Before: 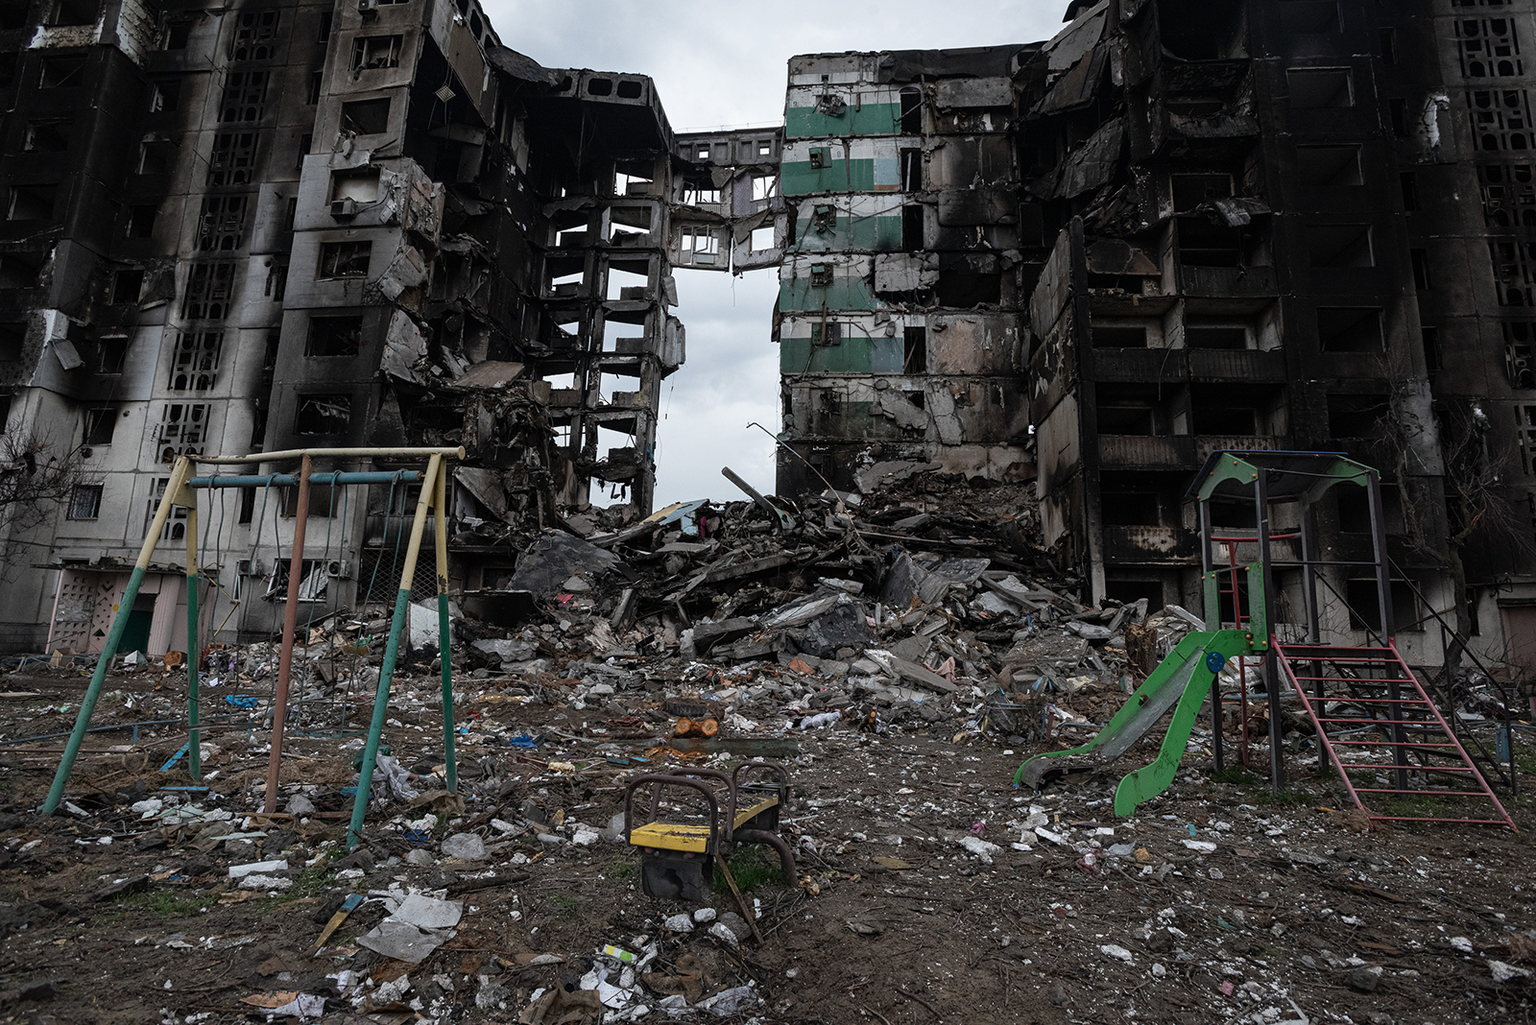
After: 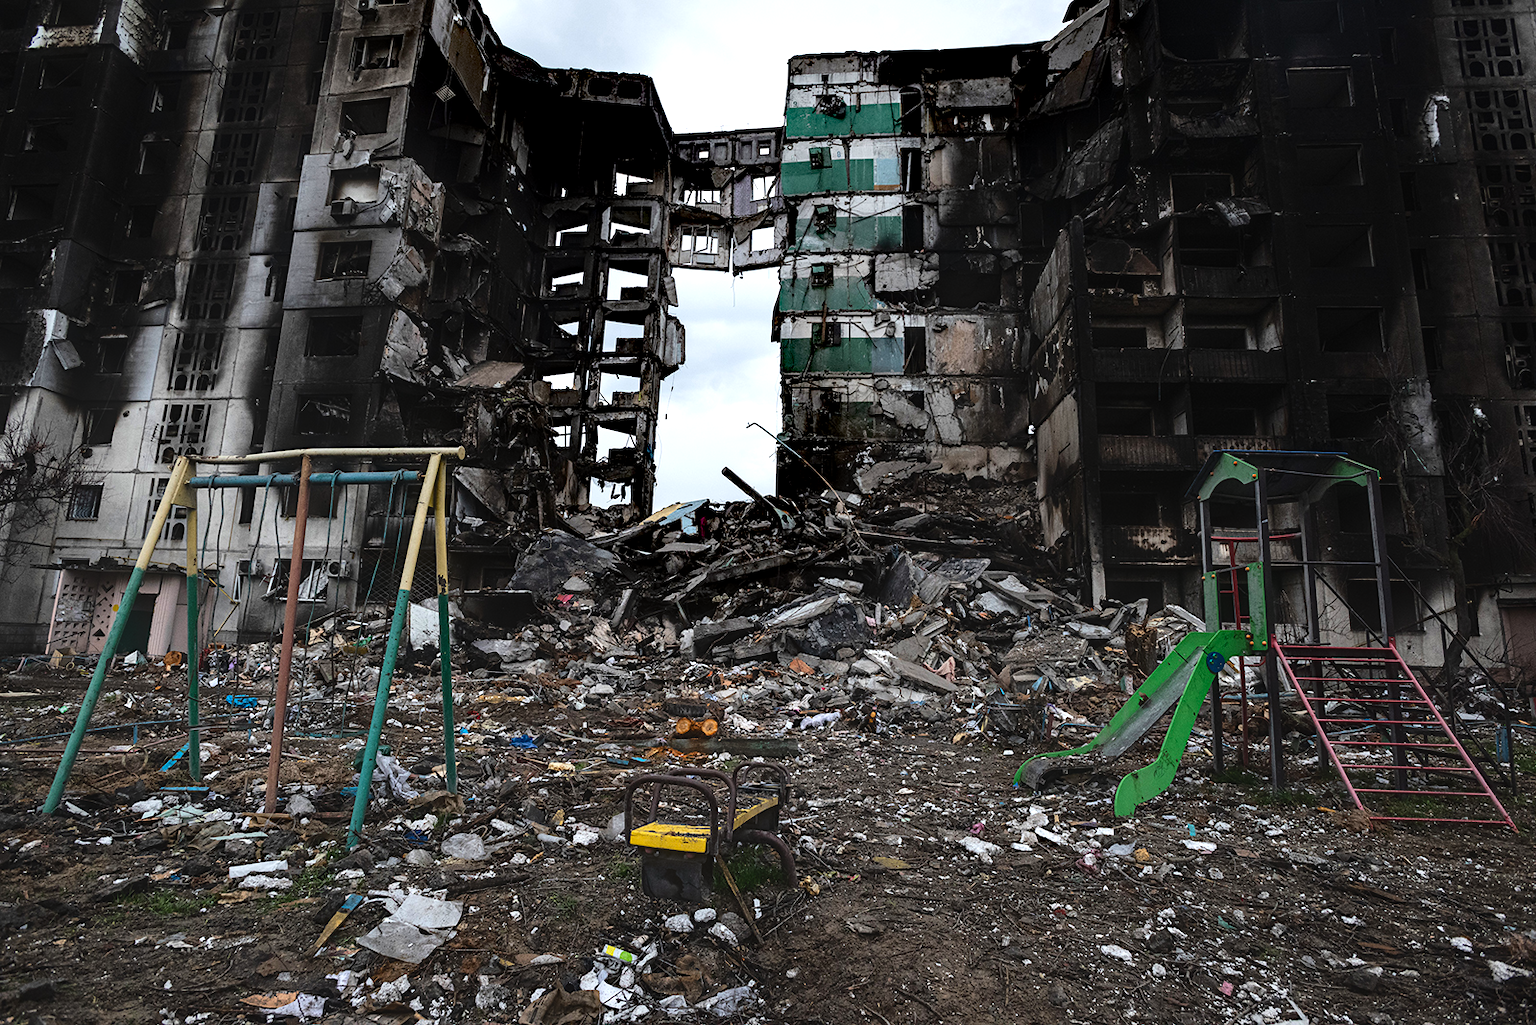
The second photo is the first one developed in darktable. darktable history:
base curve: curves: ch0 [(0, 0) (0.073, 0.04) (0.157, 0.139) (0.492, 0.492) (0.758, 0.758) (1, 1)], fusion 1
color balance rgb: global offset › luminance 0.237%, perceptual saturation grading › global saturation 29.734%
